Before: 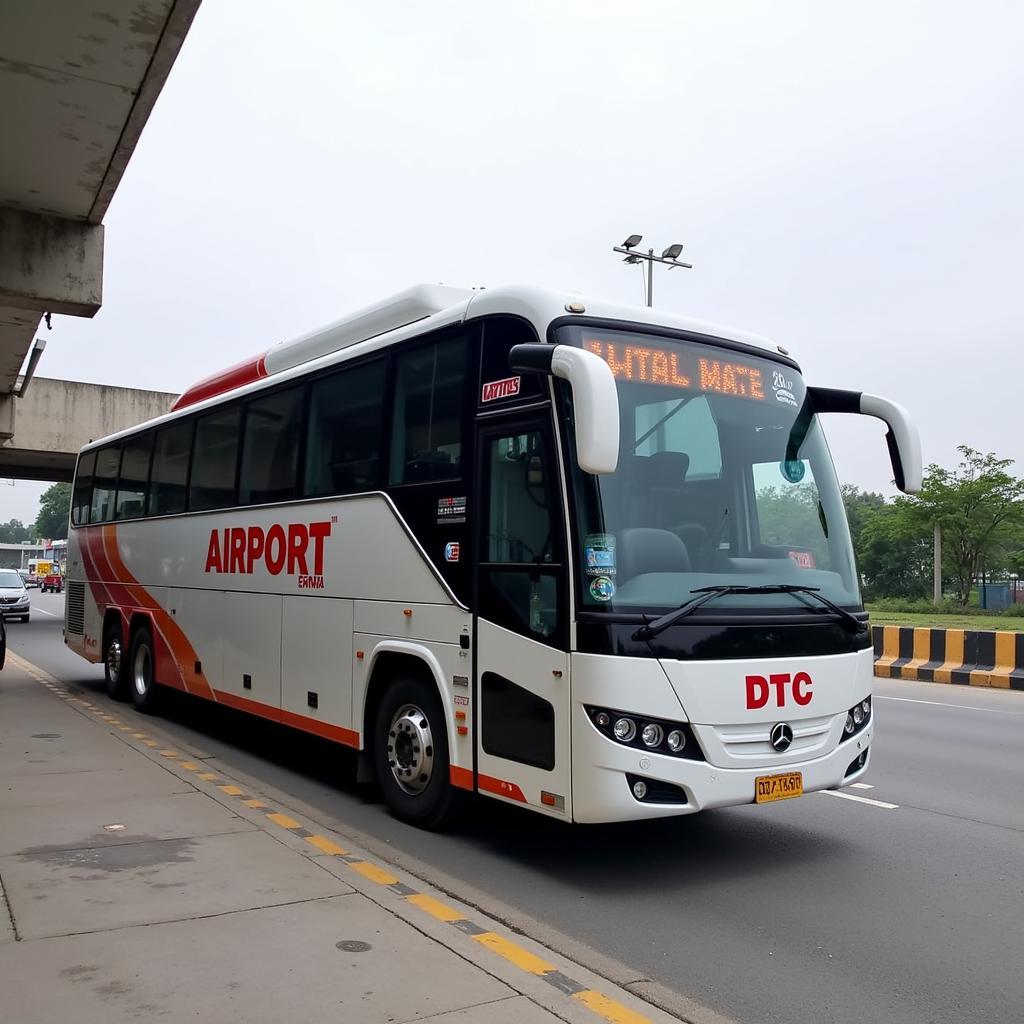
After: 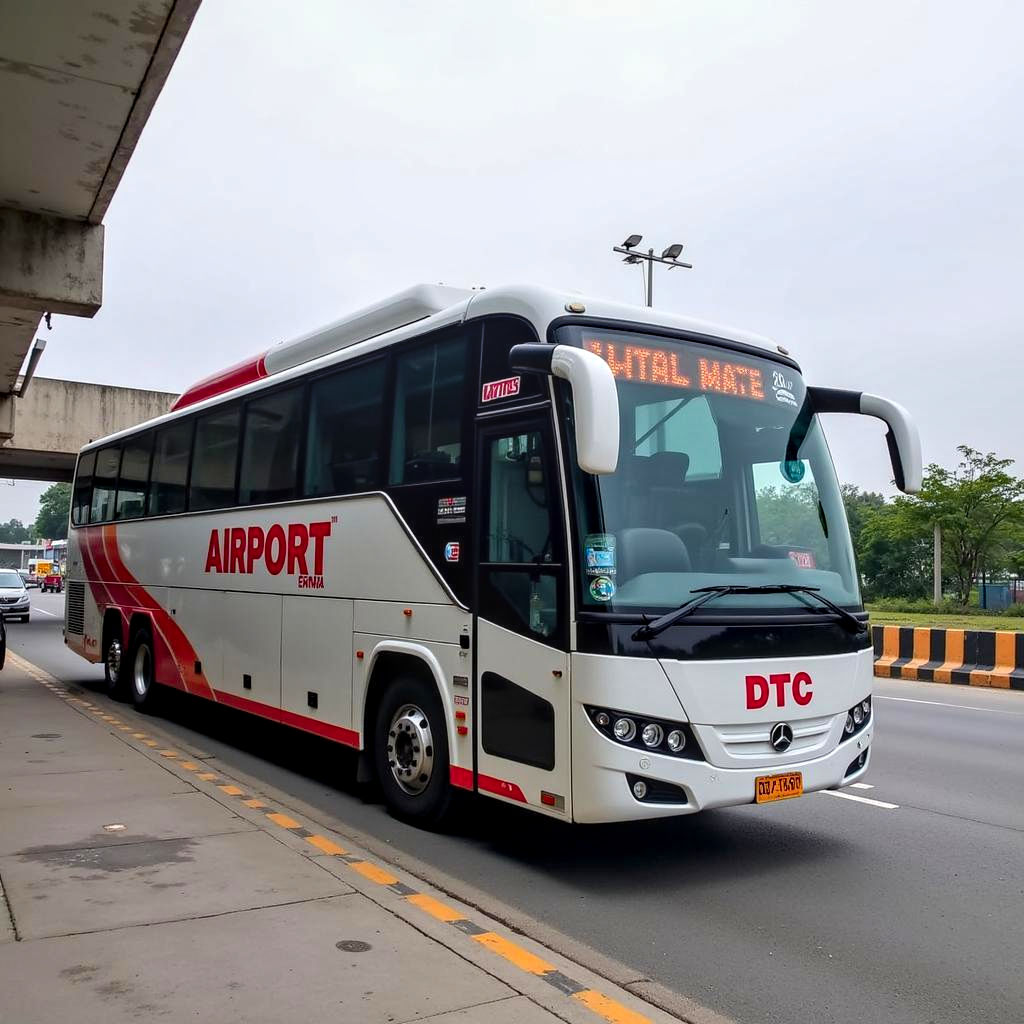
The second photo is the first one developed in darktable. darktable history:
color zones: curves: ch1 [(0.24, 0.629) (0.75, 0.5)]; ch2 [(0.255, 0.454) (0.745, 0.491)]
contrast equalizer: octaves 7, y [[0.511, 0.558, 0.631, 0.632, 0.559, 0.512], [0.5 ×6], [0.507, 0.559, 0.627, 0.644, 0.647, 0.647], [0 ×6], [0 ×6]], mix 0.275
local contrast: on, module defaults
